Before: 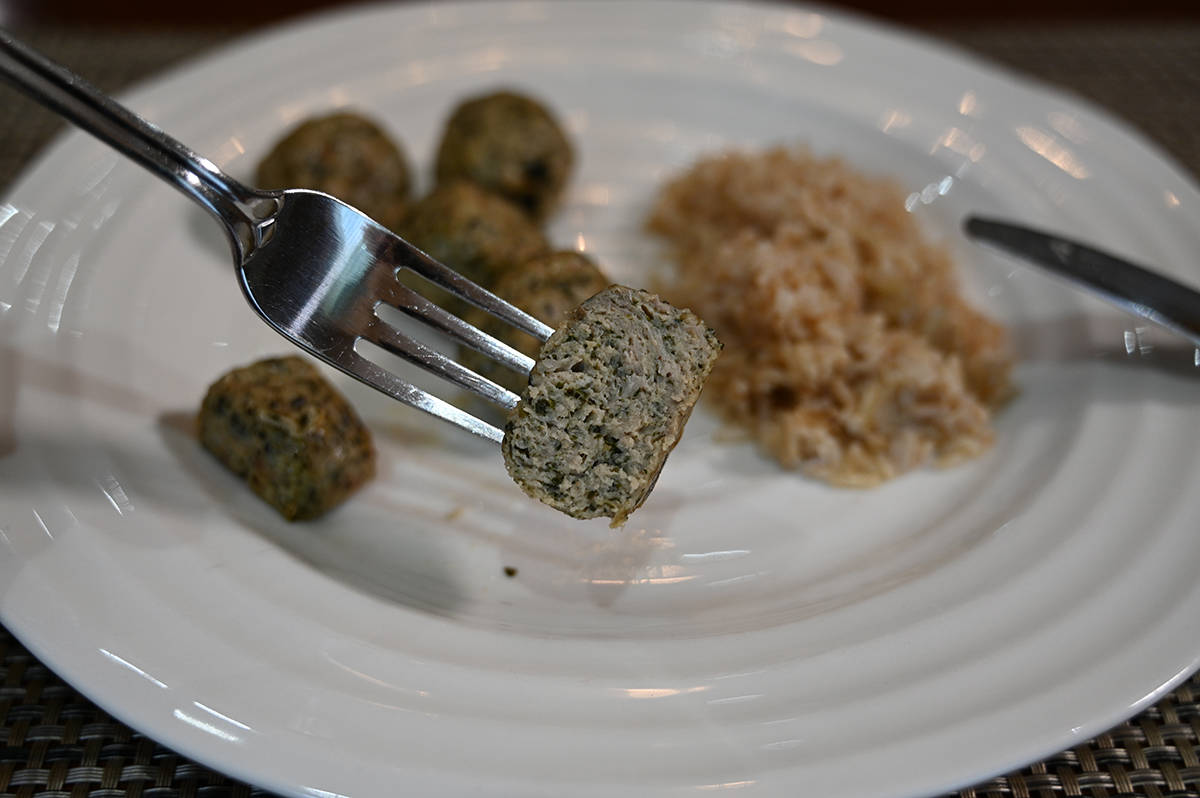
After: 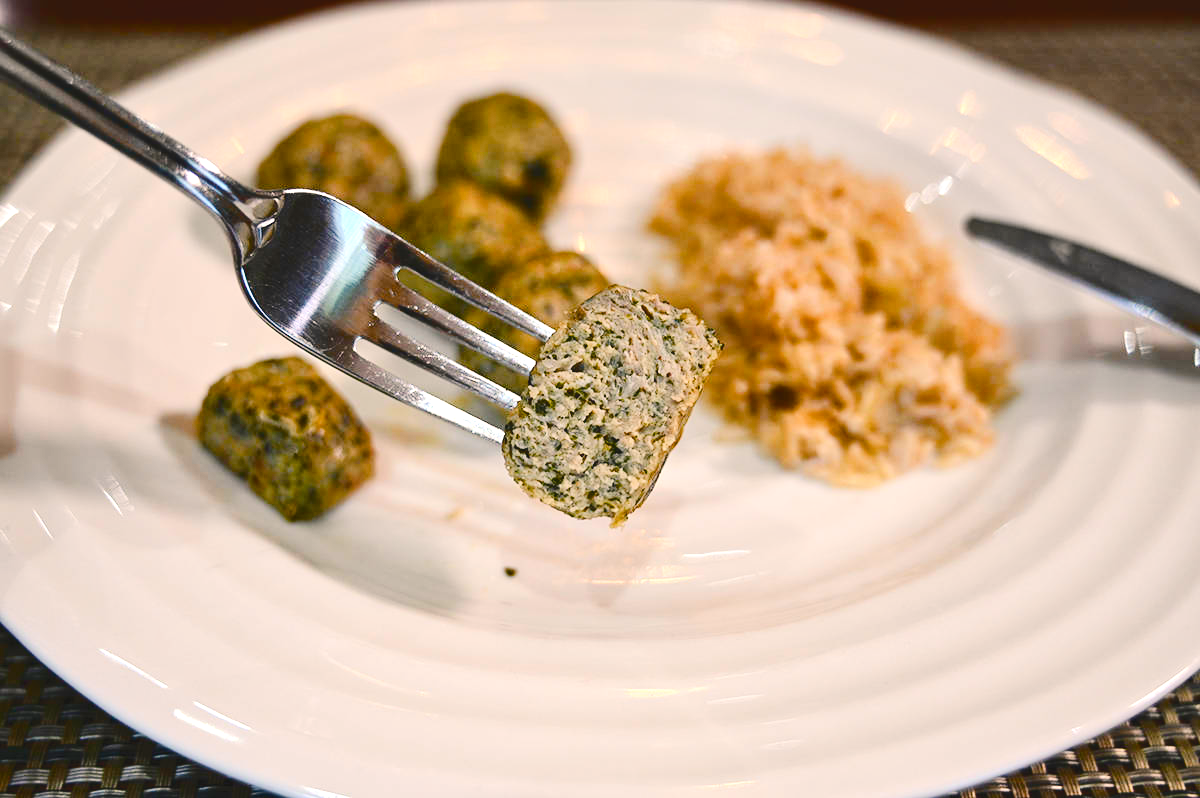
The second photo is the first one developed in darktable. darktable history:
tone curve: curves: ch0 [(0, 0) (0.003, 0.065) (0.011, 0.072) (0.025, 0.09) (0.044, 0.104) (0.069, 0.116) (0.1, 0.127) (0.136, 0.15) (0.177, 0.184) (0.224, 0.223) (0.277, 0.28) (0.335, 0.361) (0.399, 0.443) (0.468, 0.525) (0.543, 0.616) (0.623, 0.713) (0.709, 0.79) (0.801, 0.866) (0.898, 0.933) (1, 1)], color space Lab, independent channels, preserve colors none
tone equalizer: -8 EV 1.01 EV, -7 EV 0.994 EV, -6 EV 0.99 EV, -5 EV 1.02 EV, -4 EV 1 EV, -3 EV 0.72 EV, -2 EV 0.525 EV, -1 EV 0.226 EV, edges refinement/feathering 500, mask exposure compensation -1.57 EV, preserve details guided filter
color balance rgb: shadows lift › luminance -10.134%, highlights gain › chroma 3.307%, highlights gain › hue 56.14°, linear chroma grading › global chroma 6.328%, perceptual saturation grading › global saturation 23.84%, perceptual saturation grading › highlights -24.572%, perceptual saturation grading › mid-tones 23.856%, perceptual saturation grading › shadows 40.765%
exposure: black level correction 0, exposure 0.499 EV, compensate highlight preservation false
